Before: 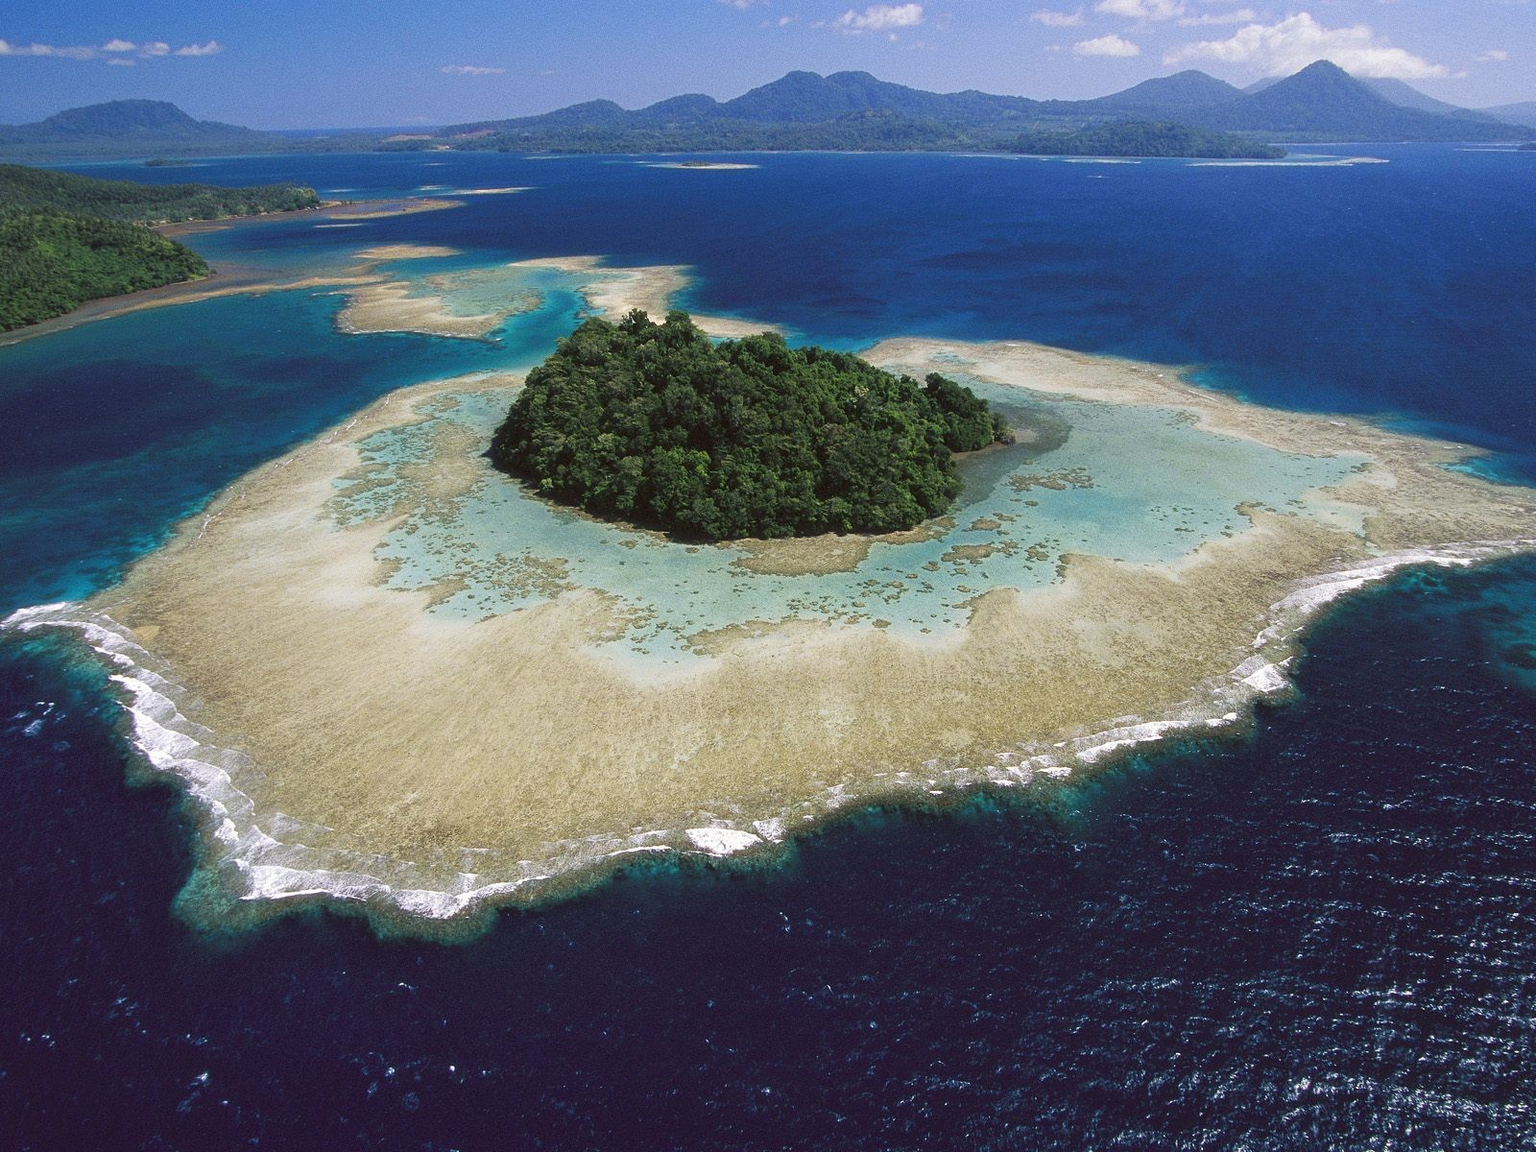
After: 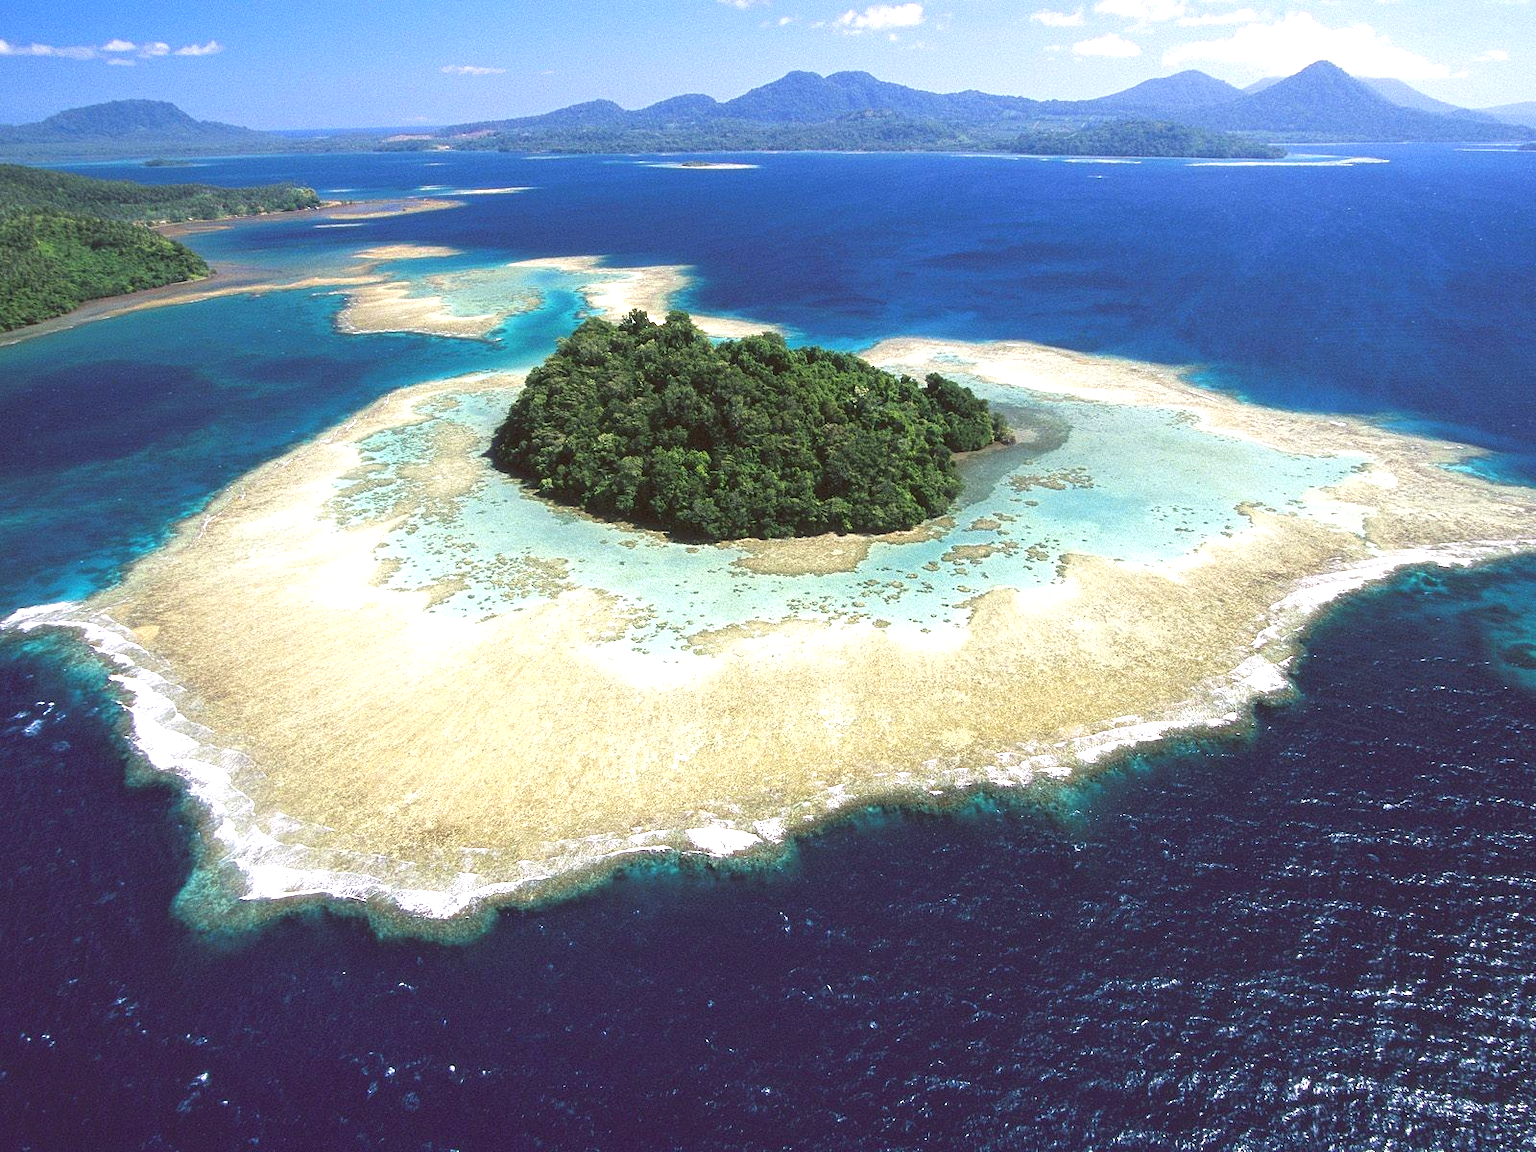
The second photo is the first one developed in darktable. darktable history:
exposure: black level correction 0, exposure 1.017 EV, compensate highlight preservation false
